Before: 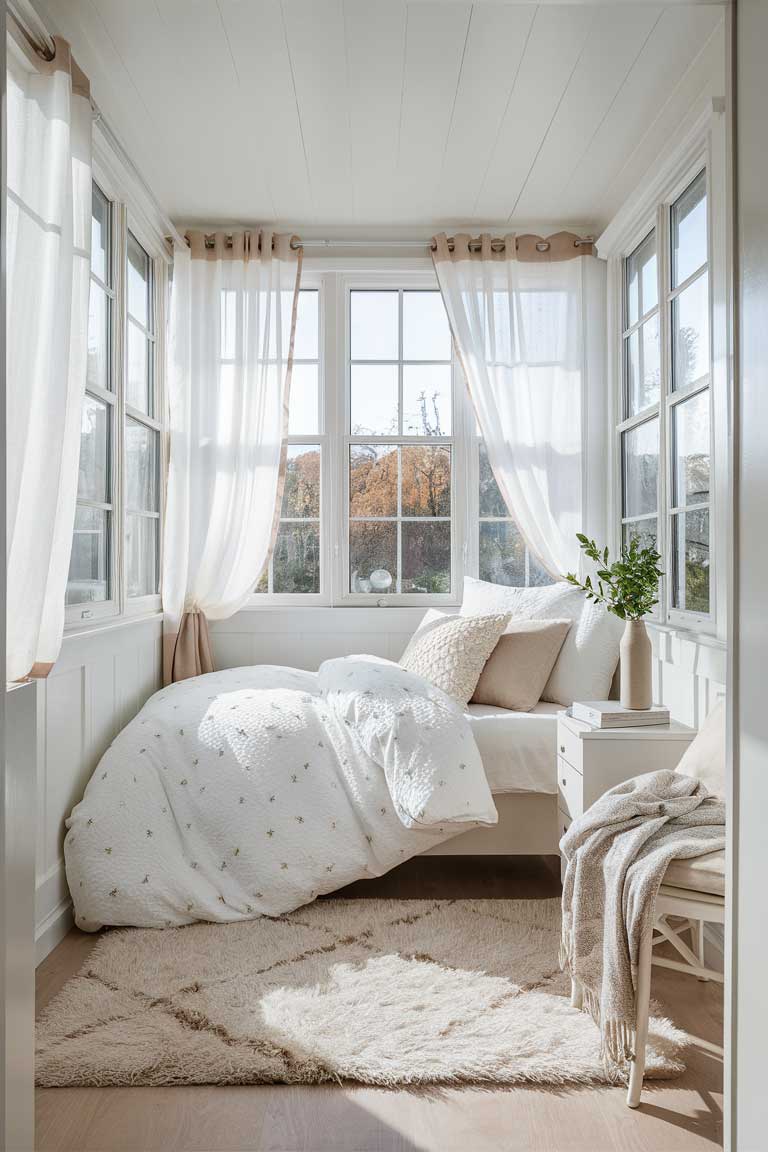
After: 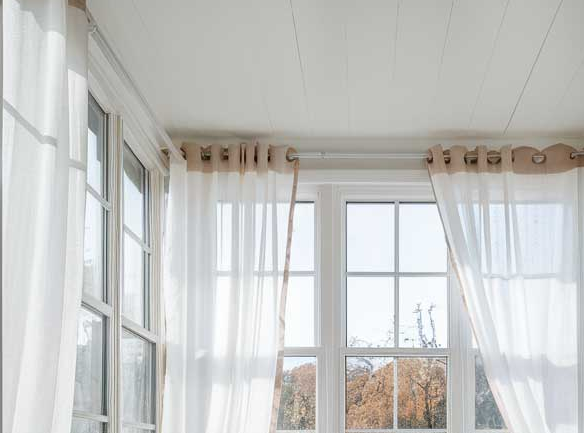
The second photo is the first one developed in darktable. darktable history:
crop: left 0.576%, top 7.642%, right 23.326%, bottom 54.727%
